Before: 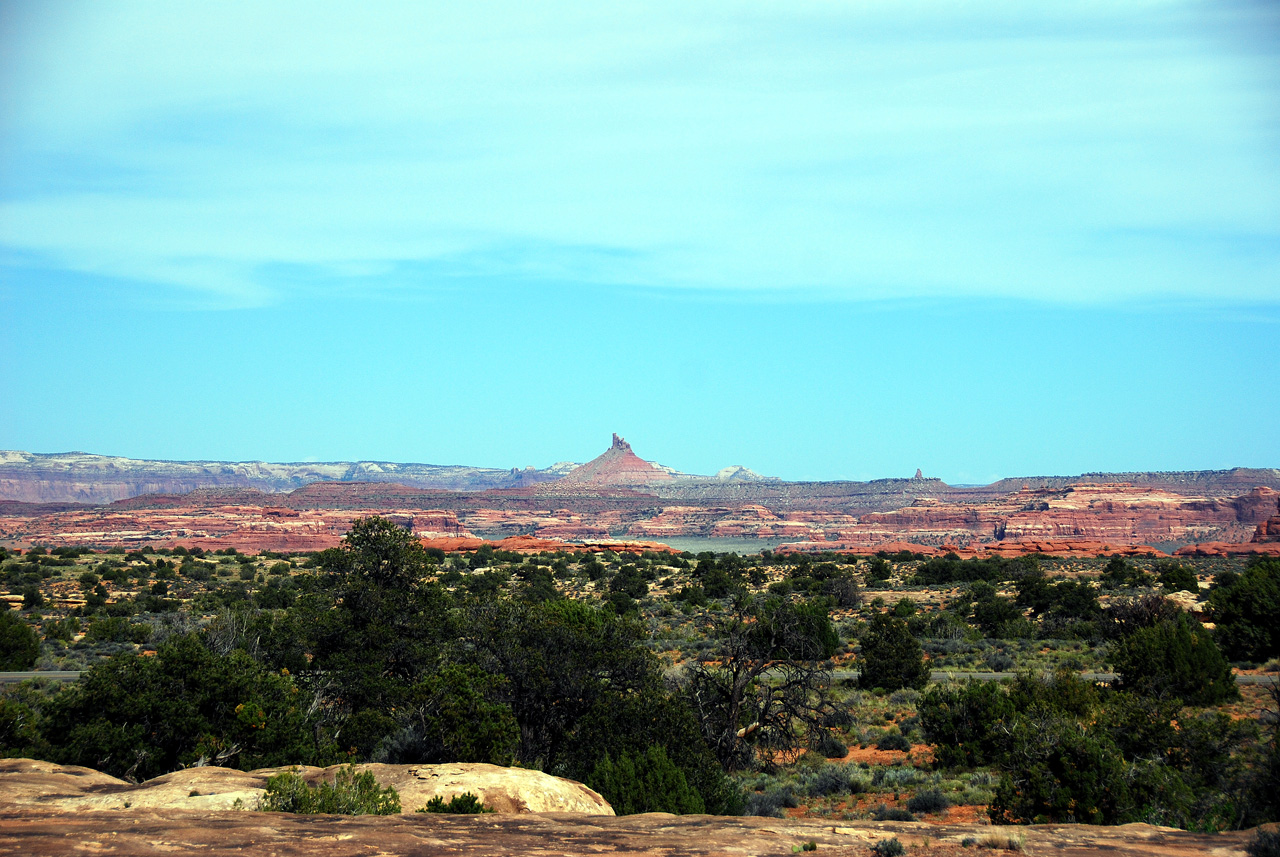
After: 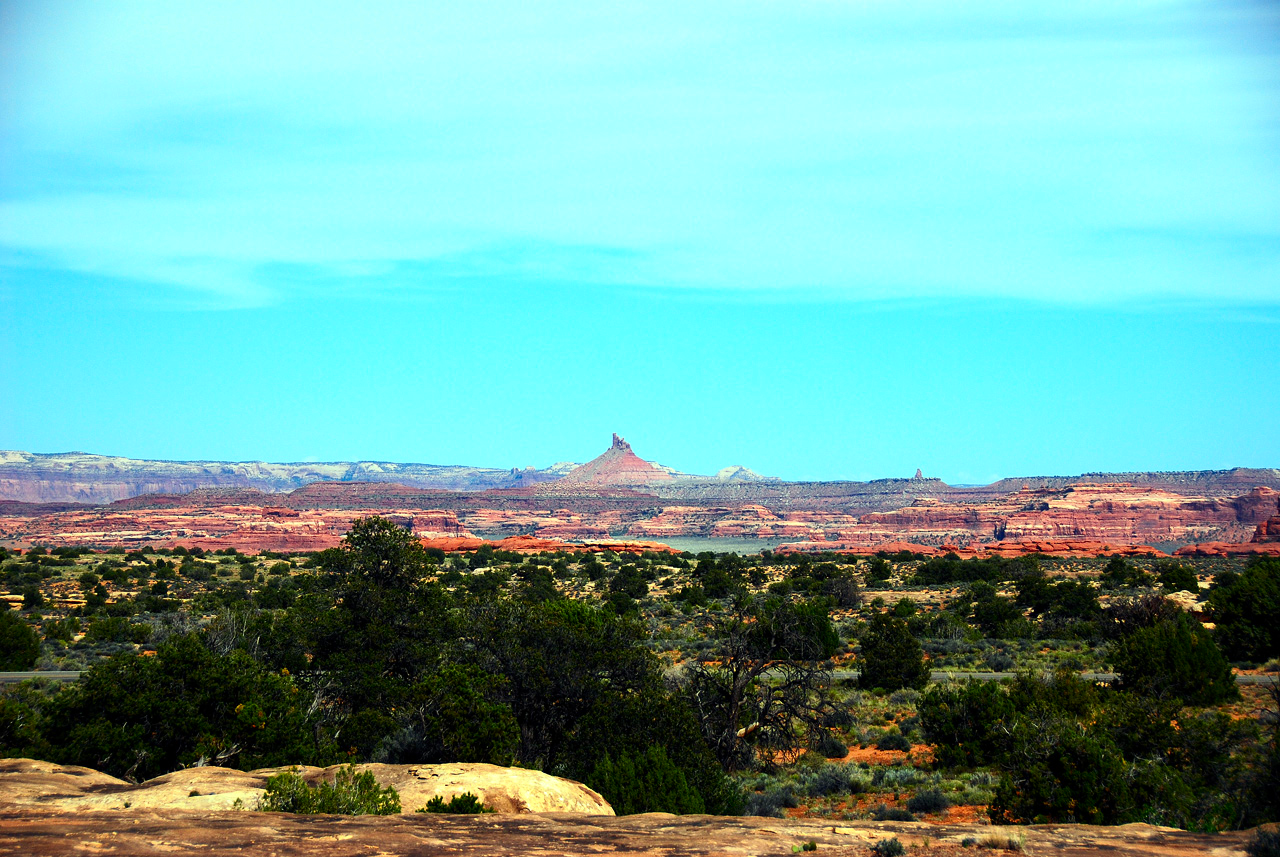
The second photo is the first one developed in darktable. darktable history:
contrast brightness saturation: contrast 0.17, saturation 0.296
